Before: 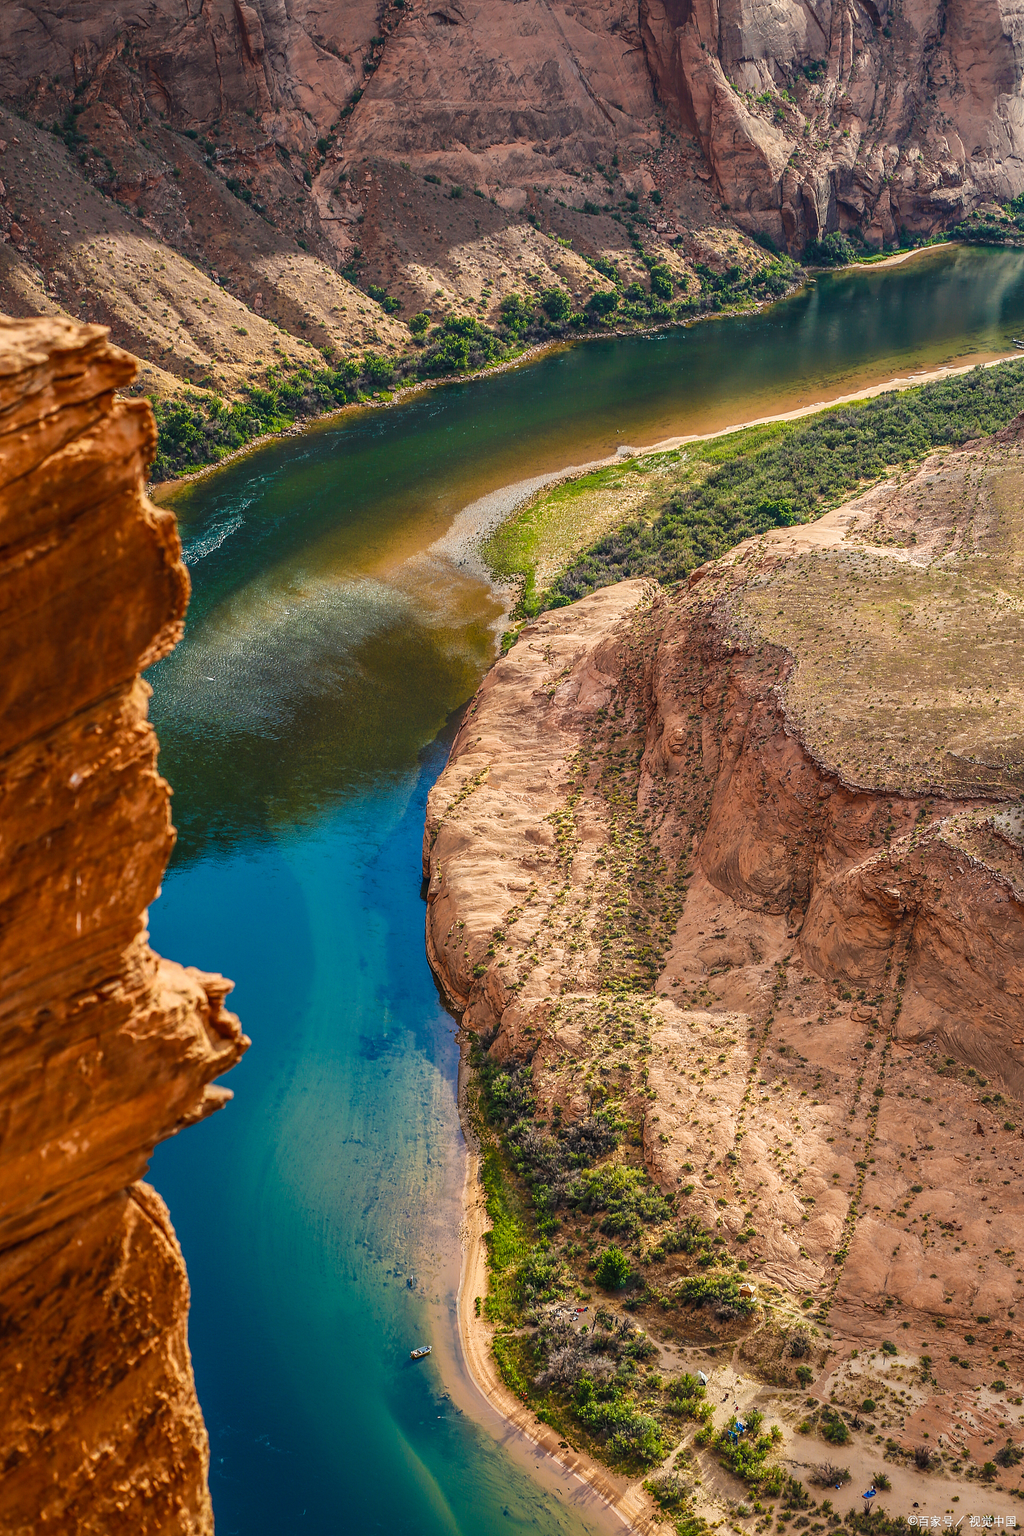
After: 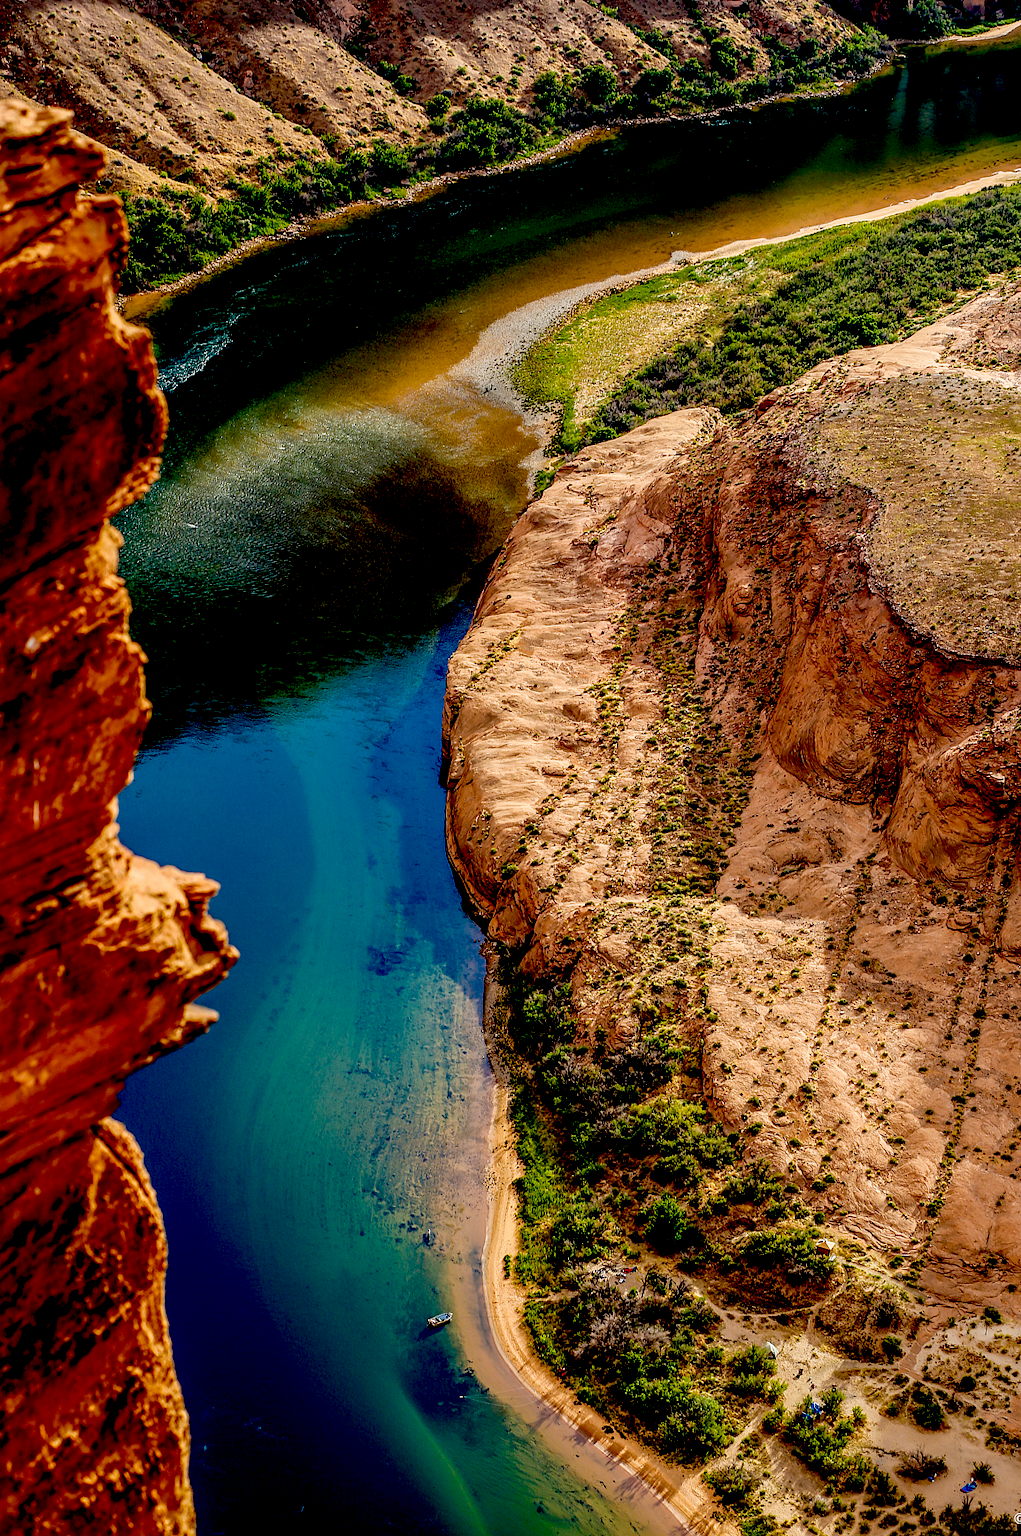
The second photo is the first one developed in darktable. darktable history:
exposure: black level correction 0.058, compensate highlight preservation false
crop and rotate: left 4.741%, top 15.233%, right 10.659%
